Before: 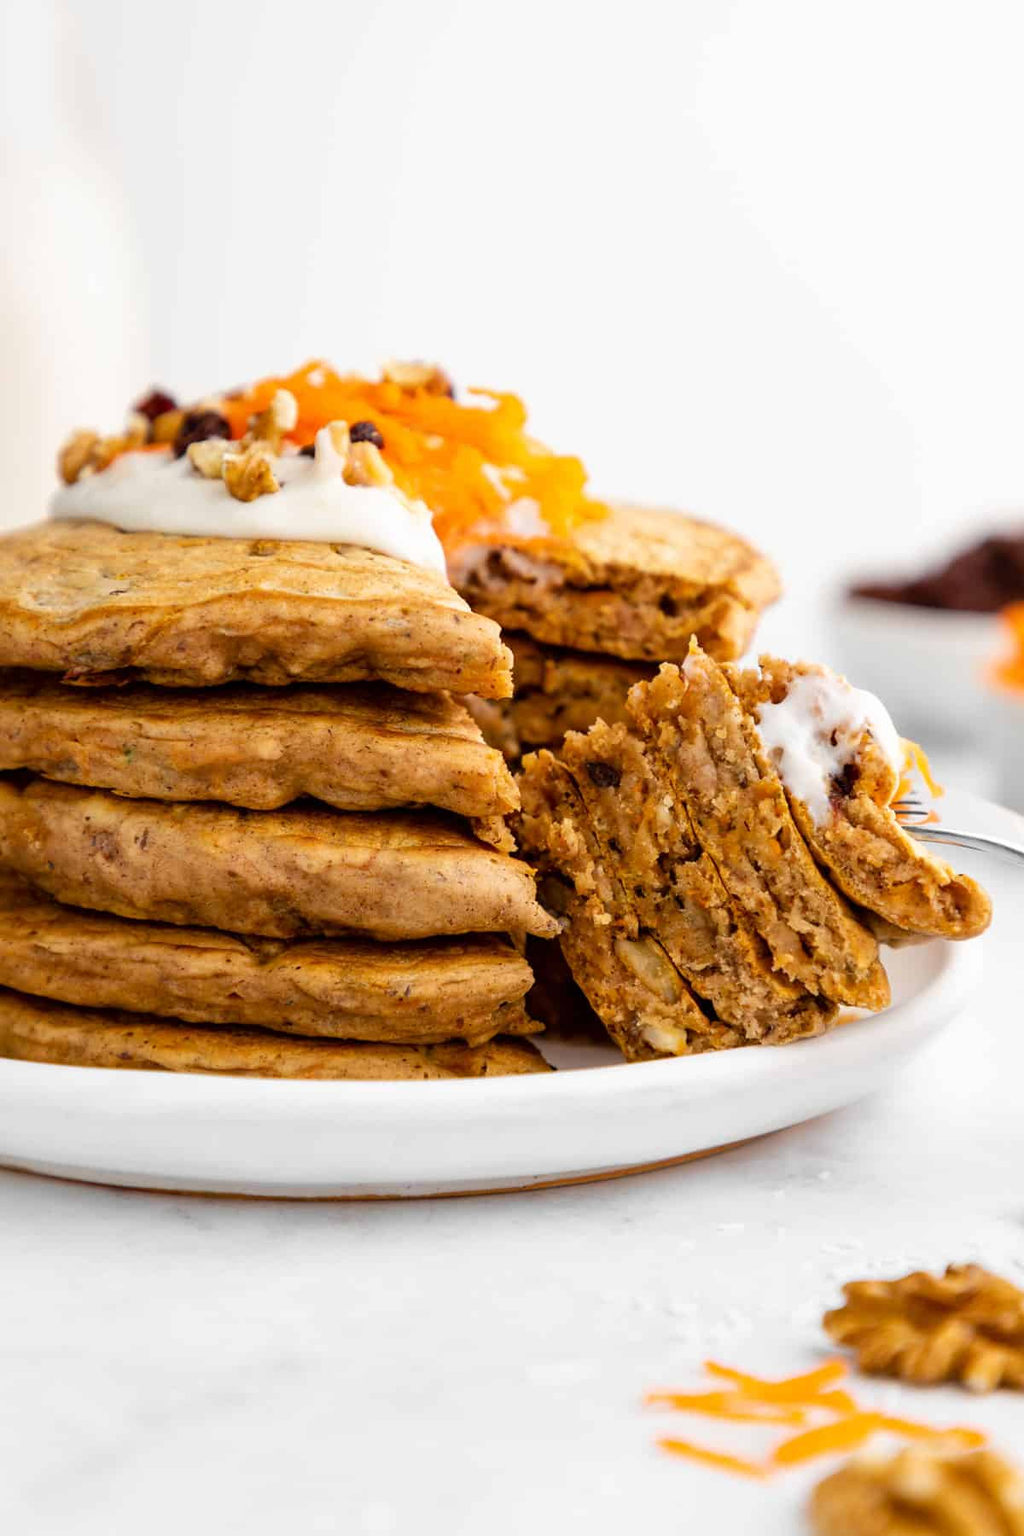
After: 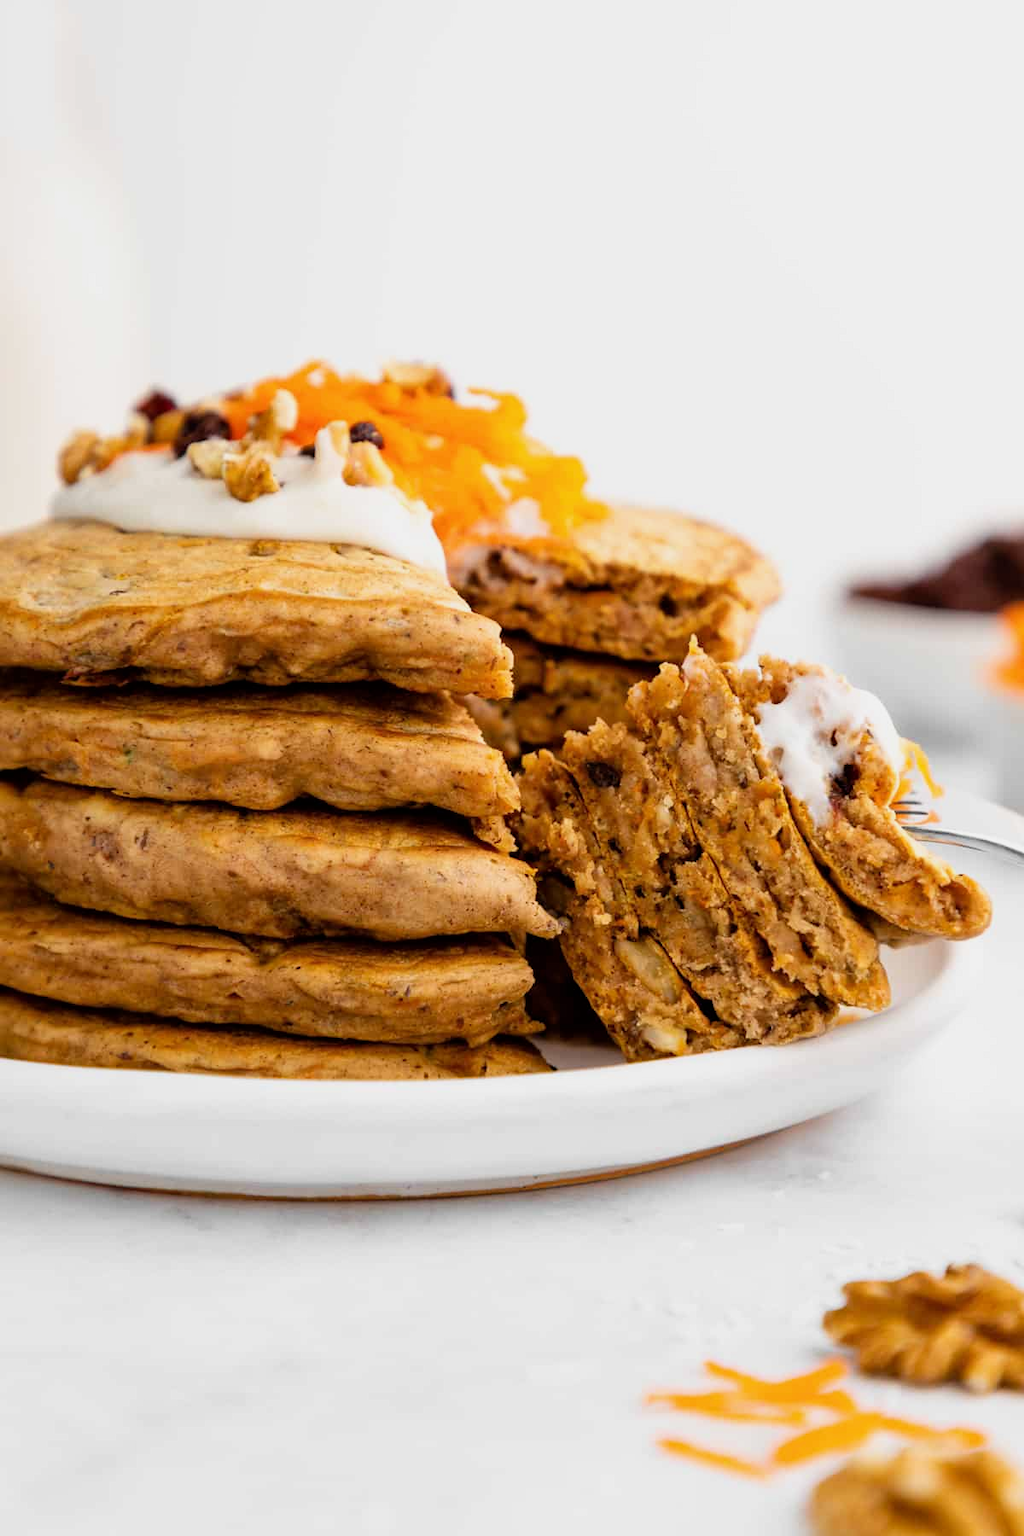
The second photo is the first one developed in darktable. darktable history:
filmic rgb: black relative exposure -9.5 EV, white relative exposure 3.02 EV, hardness 6.12
